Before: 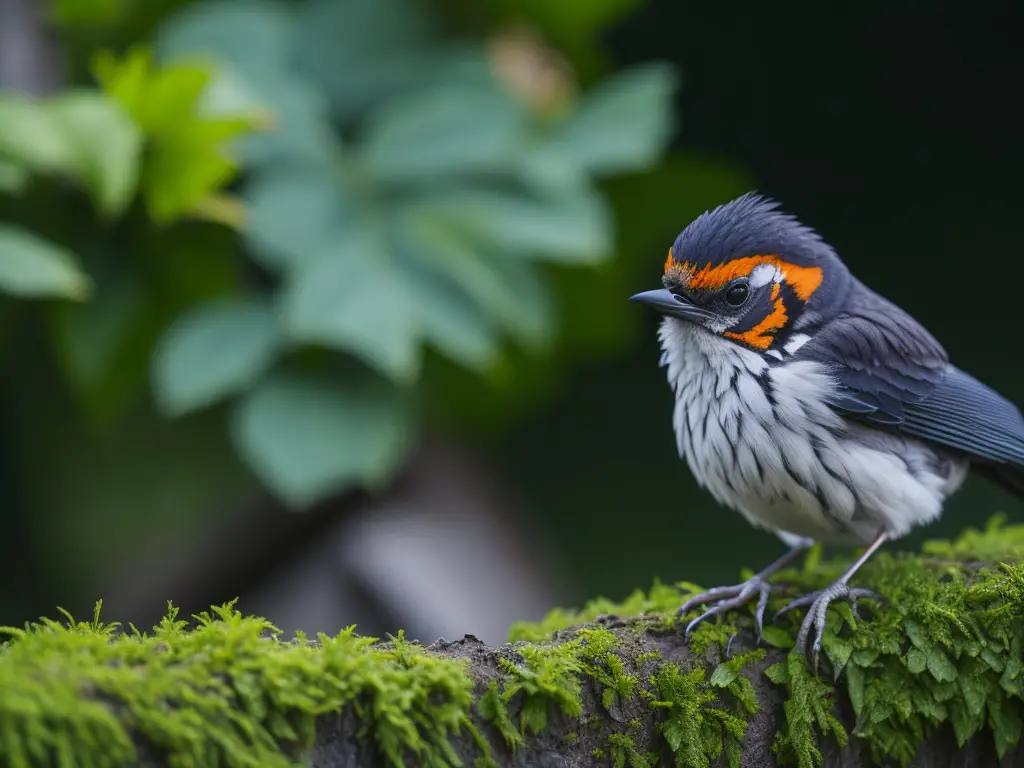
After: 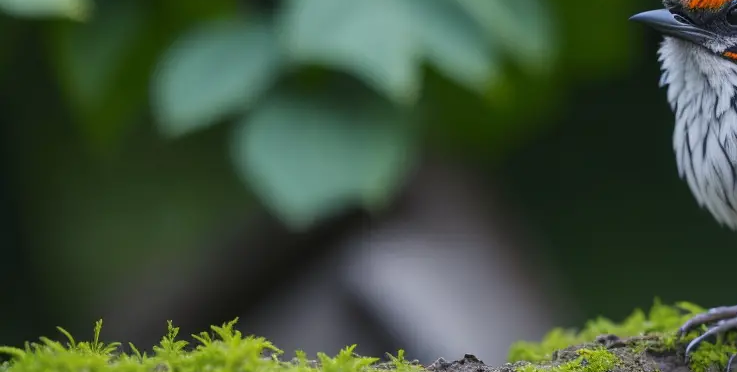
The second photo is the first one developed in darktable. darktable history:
bloom: size 5%, threshold 95%, strength 15%
crop: top 36.498%, right 27.964%, bottom 14.995%
